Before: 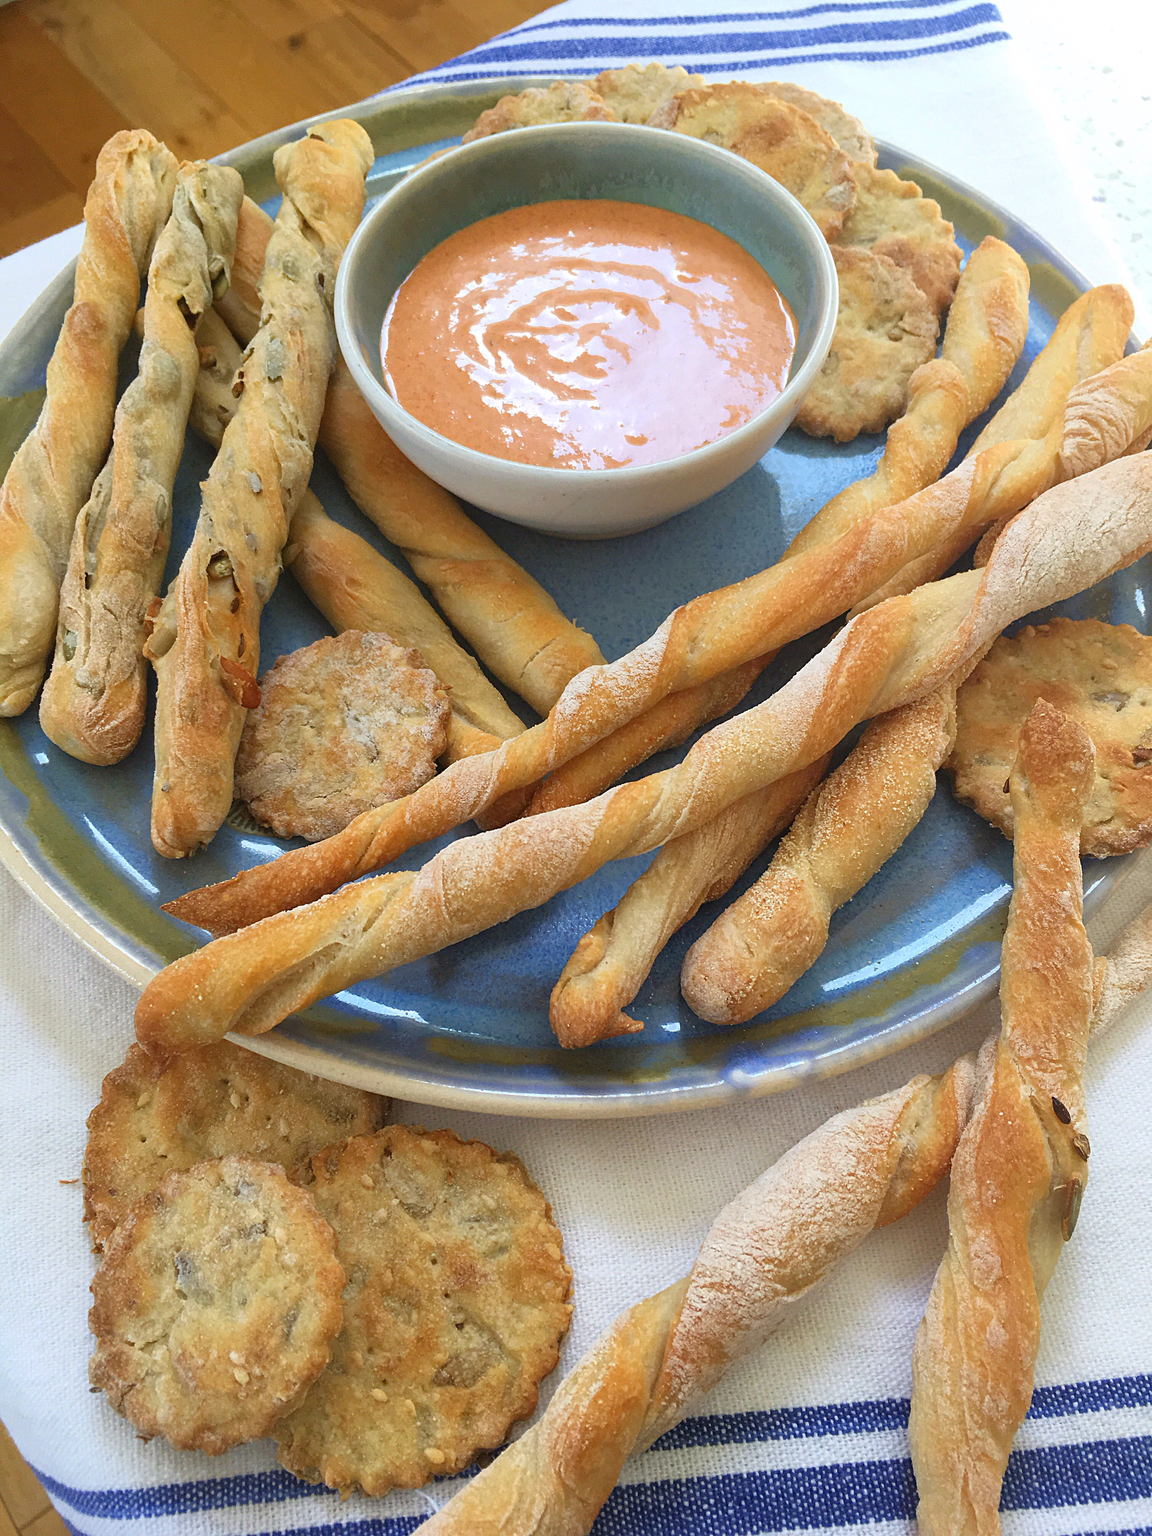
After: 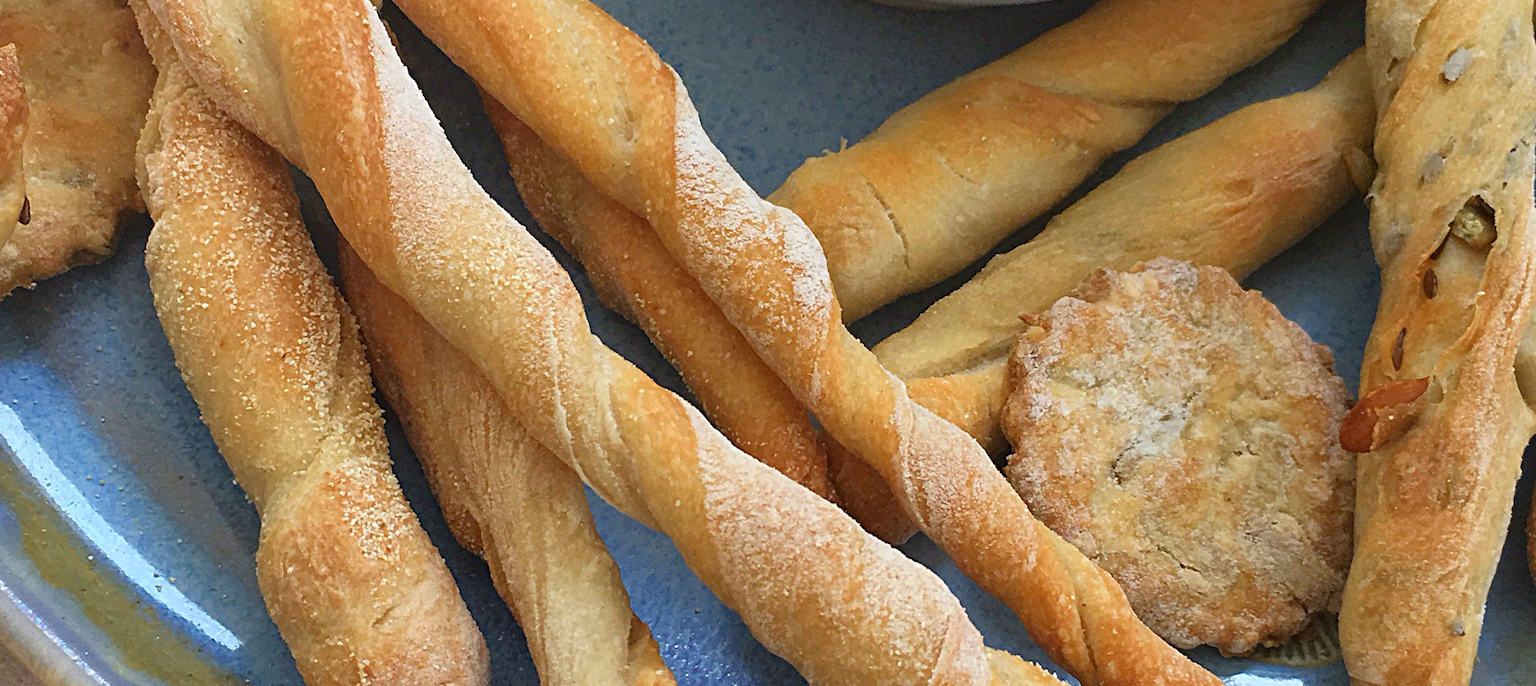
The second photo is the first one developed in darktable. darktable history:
crop and rotate: angle 16.12°, top 30.835%, bottom 35.653%
tone equalizer: on, module defaults
